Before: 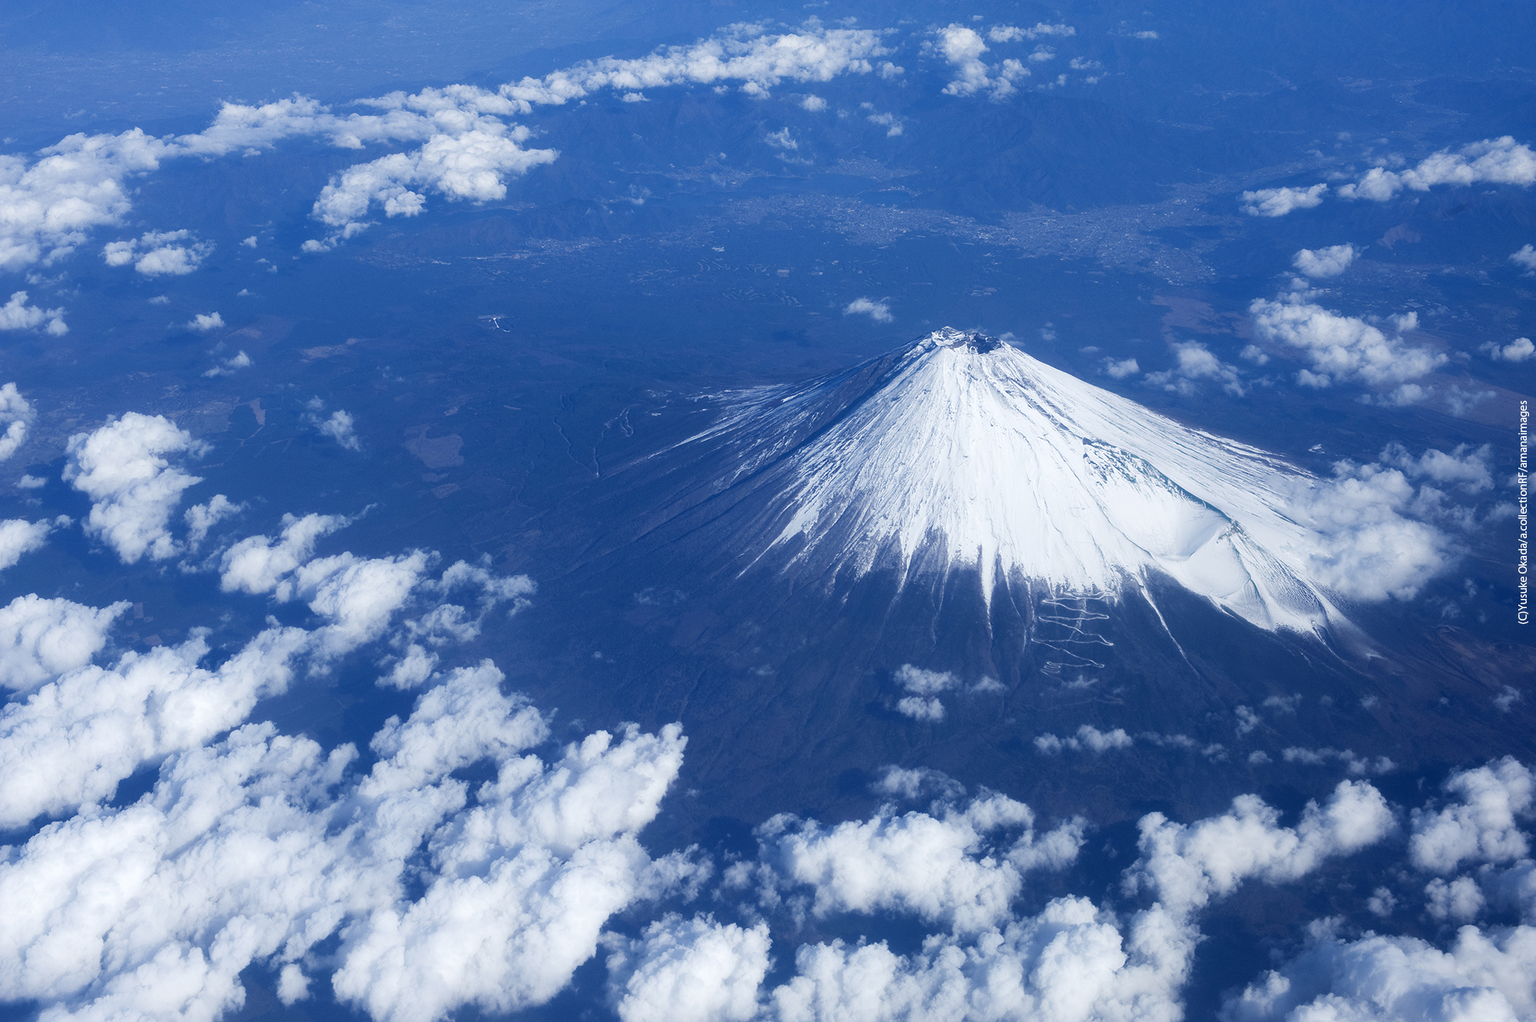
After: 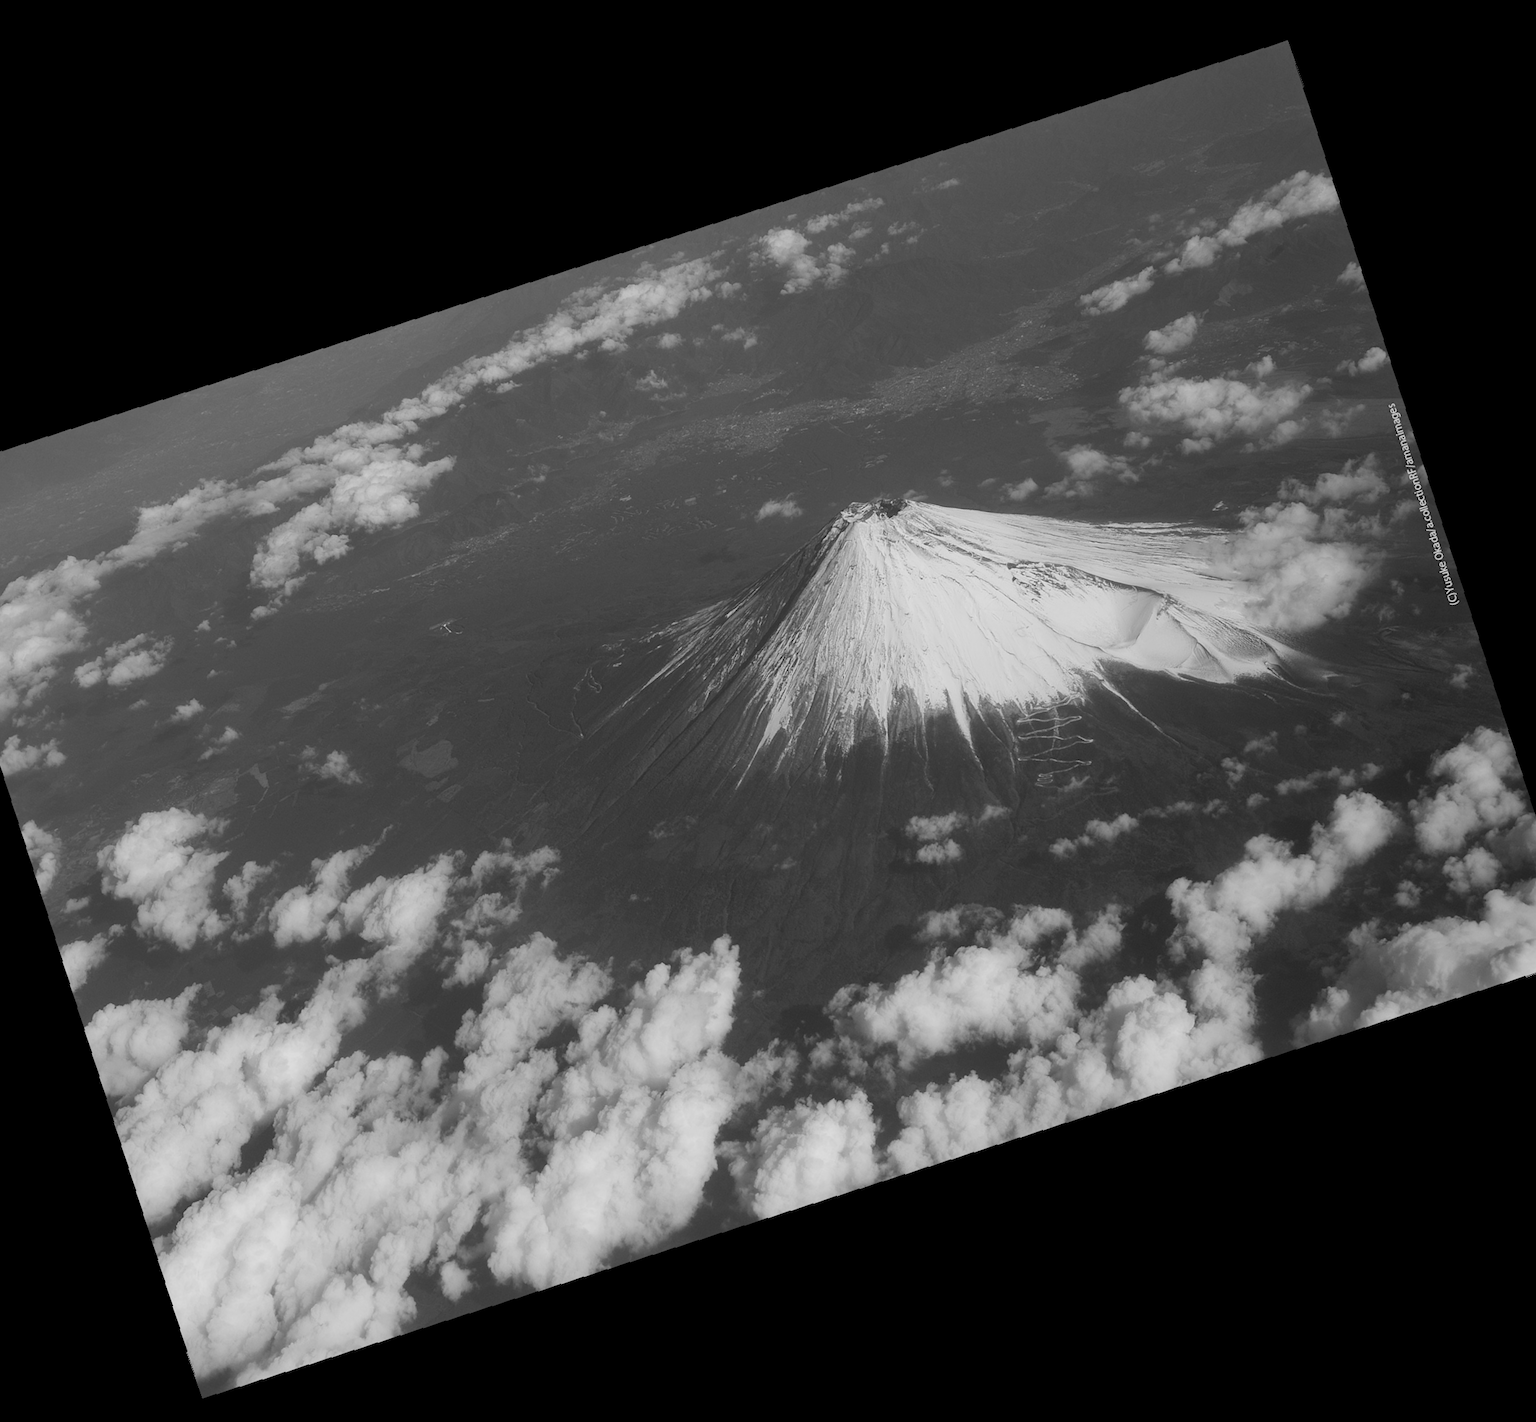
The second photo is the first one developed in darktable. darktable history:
crop and rotate: angle 19.43°, left 6.812%, right 4.125%, bottom 1.087%
rotate and perspective: rotation 1.72°, automatic cropping off
monochrome: size 1
tone equalizer: -8 EV 0.25 EV, -7 EV 0.417 EV, -6 EV 0.417 EV, -5 EV 0.25 EV, -3 EV -0.25 EV, -2 EV -0.417 EV, -1 EV -0.417 EV, +0 EV -0.25 EV, edges refinement/feathering 500, mask exposure compensation -1.57 EV, preserve details guided filter
